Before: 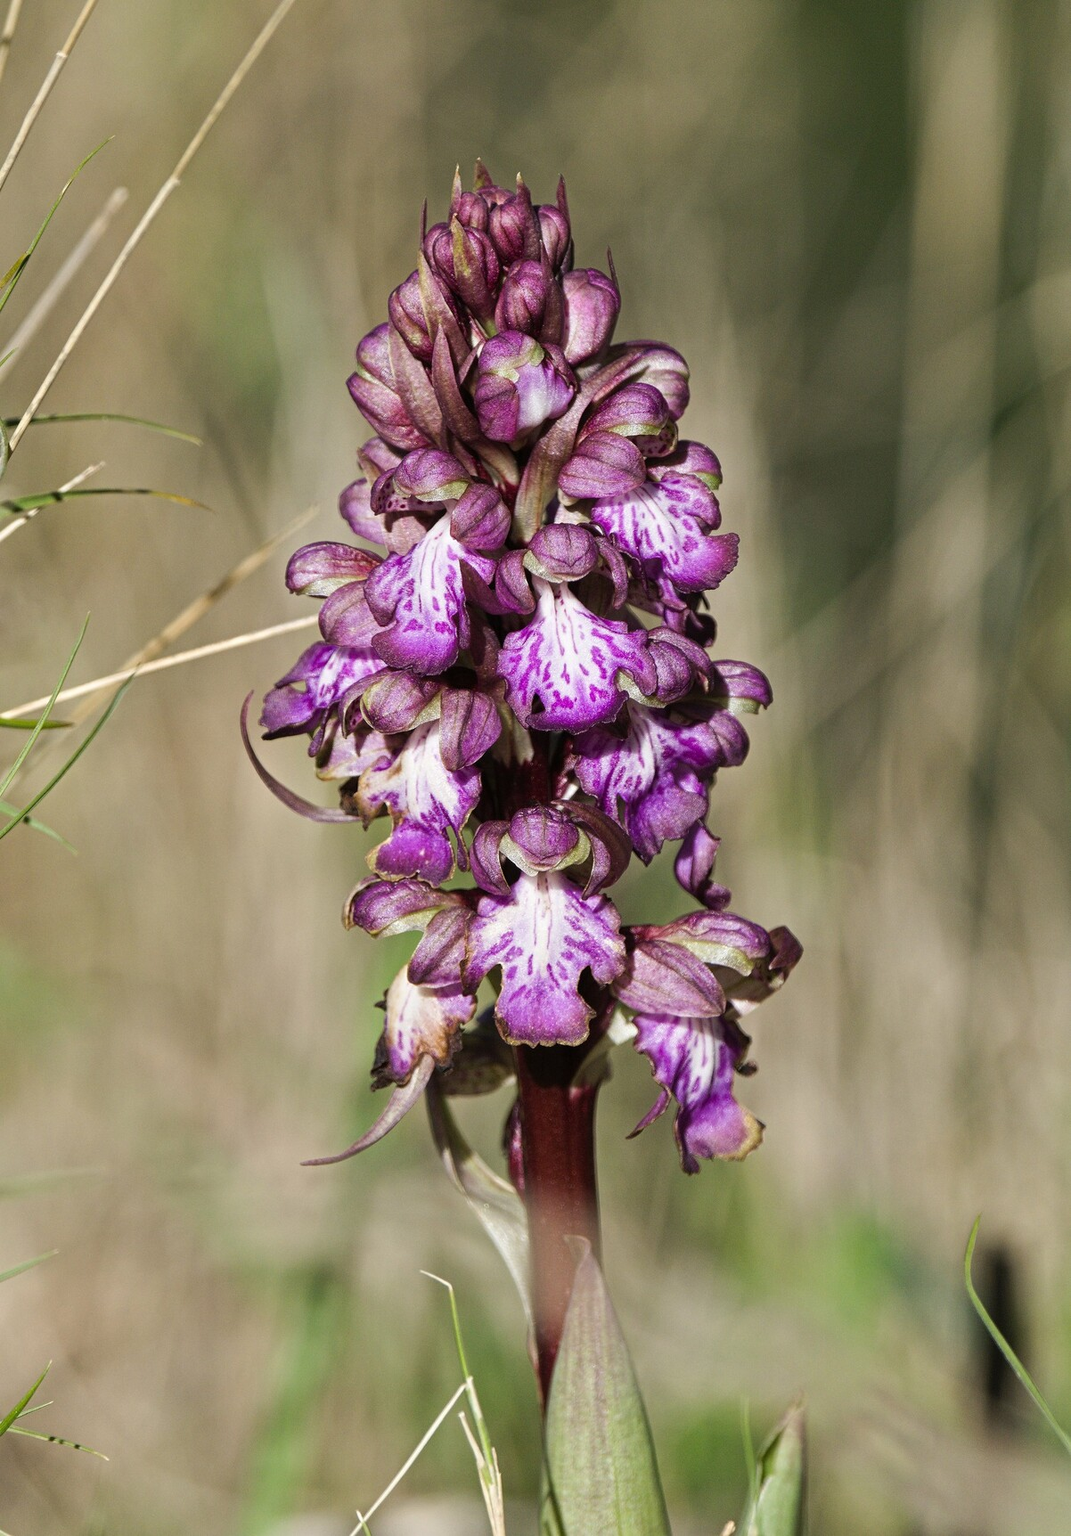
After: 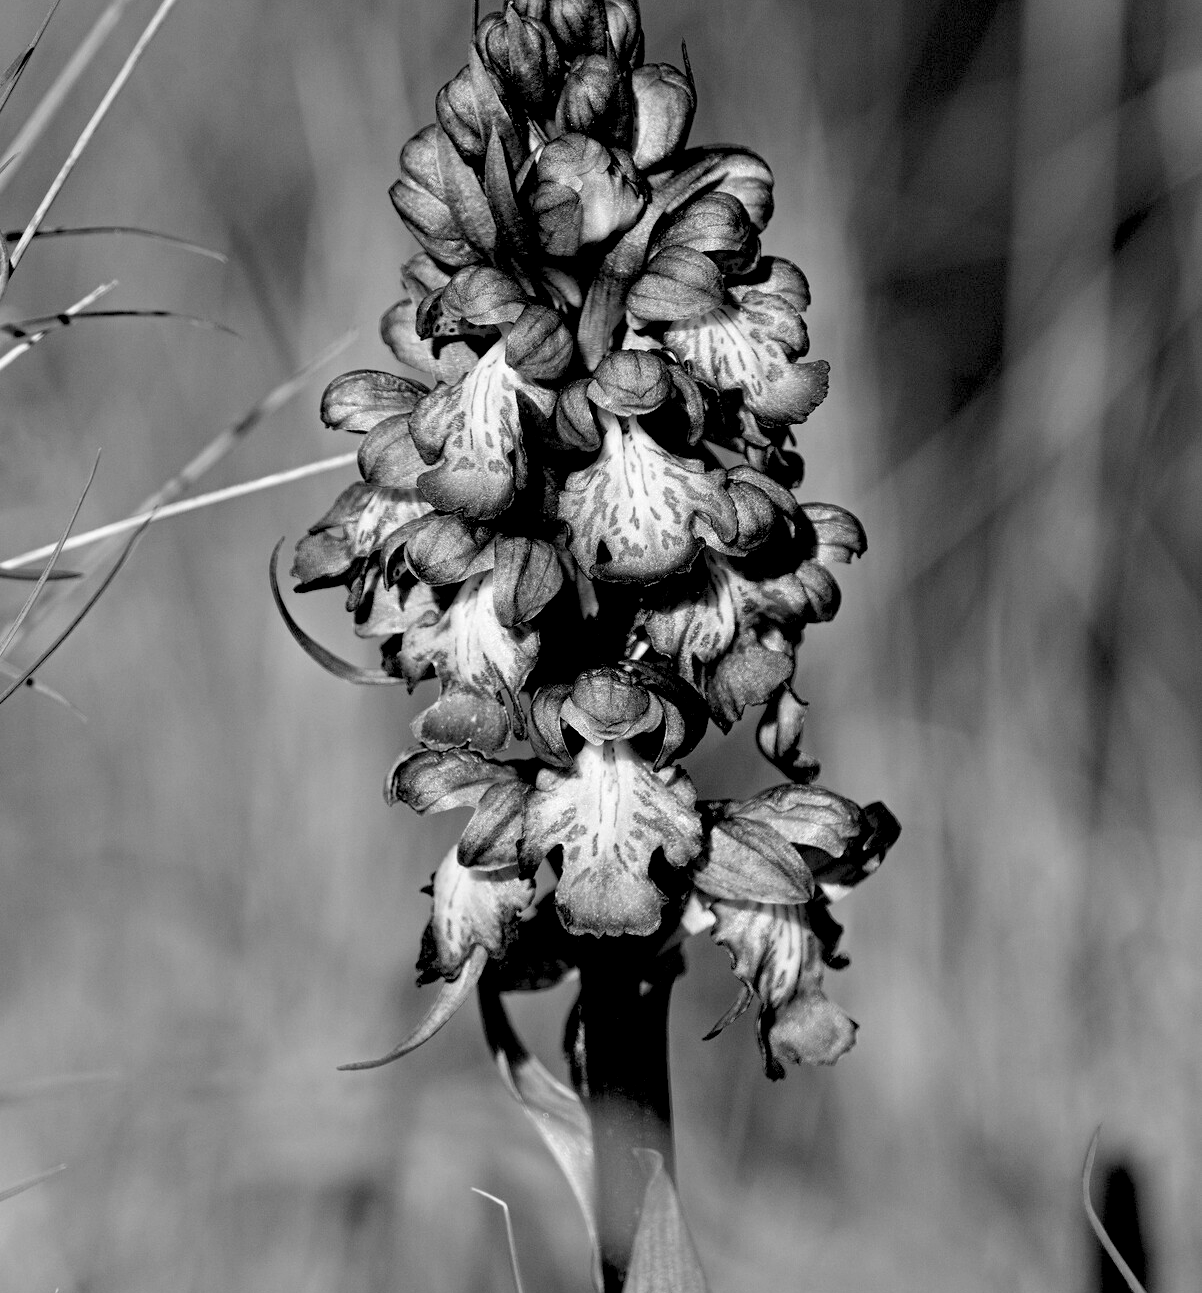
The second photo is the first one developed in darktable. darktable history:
crop: top 13.819%, bottom 11.169%
rgb levels: levels [[0.034, 0.472, 0.904], [0, 0.5, 1], [0, 0.5, 1]]
color calibration: output gray [0.21, 0.42, 0.37, 0], gray › normalize channels true, illuminant same as pipeline (D50), adaptation XYZ, x 0.346, y 0.359, gamut compression 0
